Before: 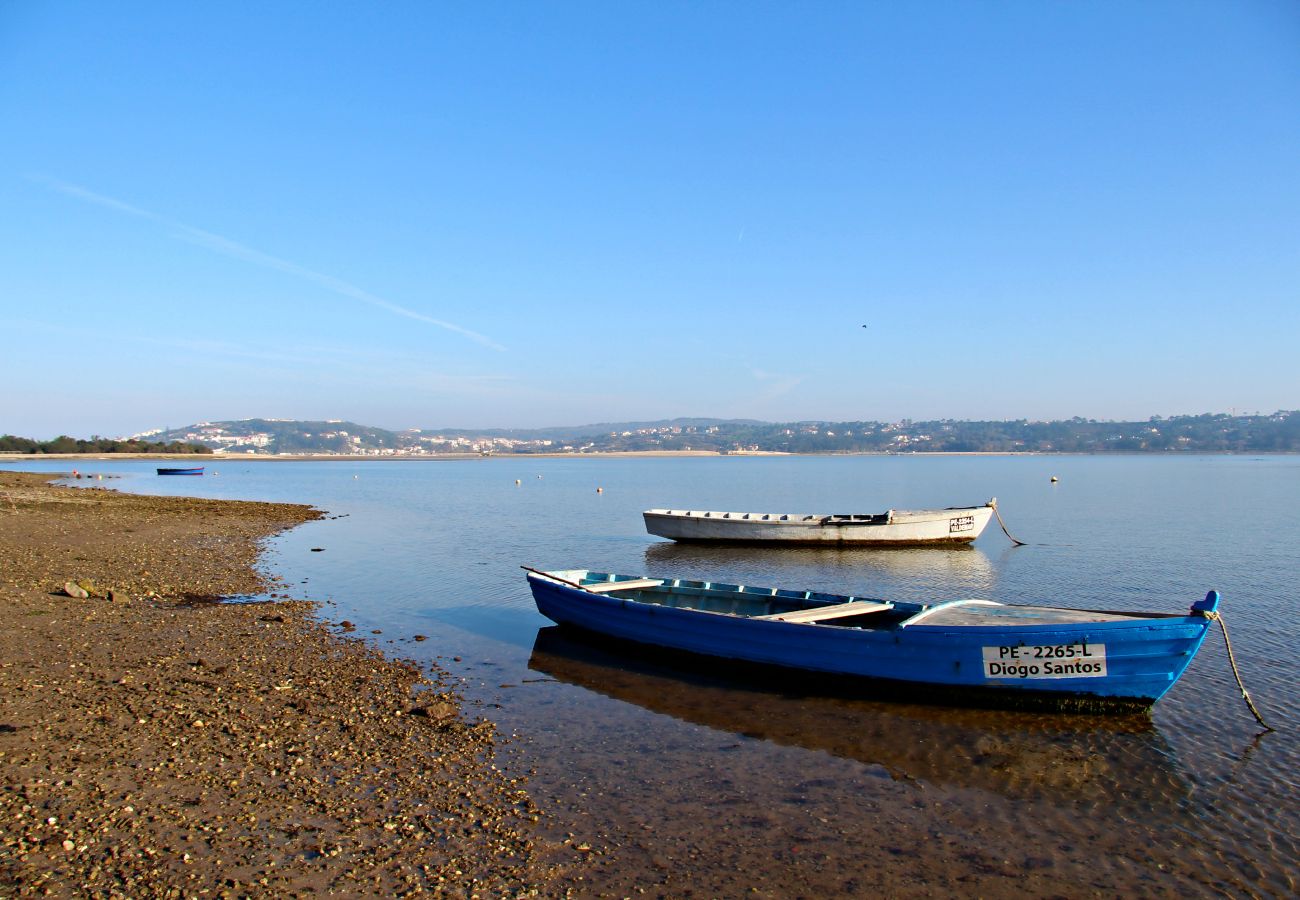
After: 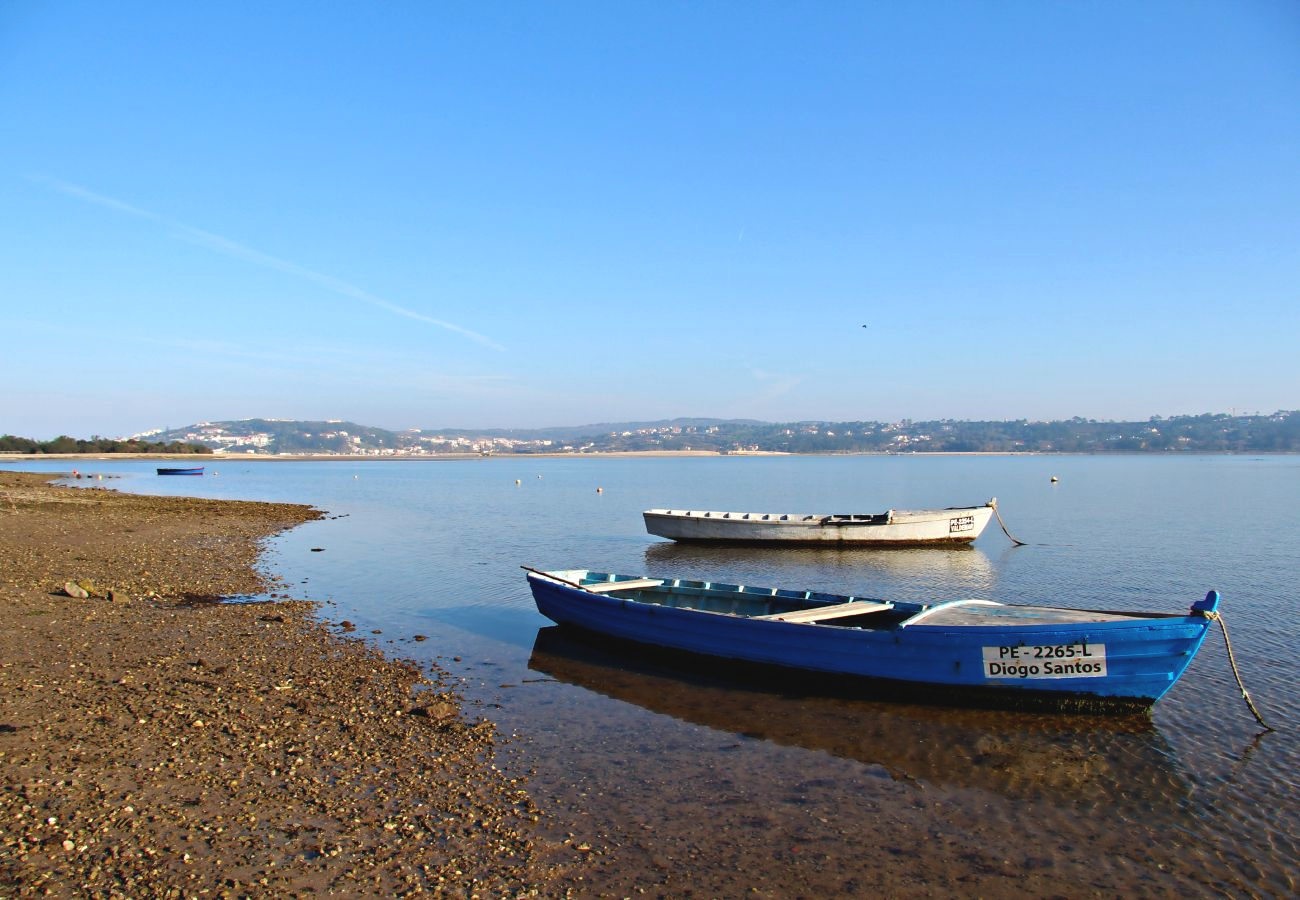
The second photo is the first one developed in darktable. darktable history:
exposure: black level correction -0.005, exposure 0.054 EV, compensate highlight preservation false
tone equalizer: on, module defaults
